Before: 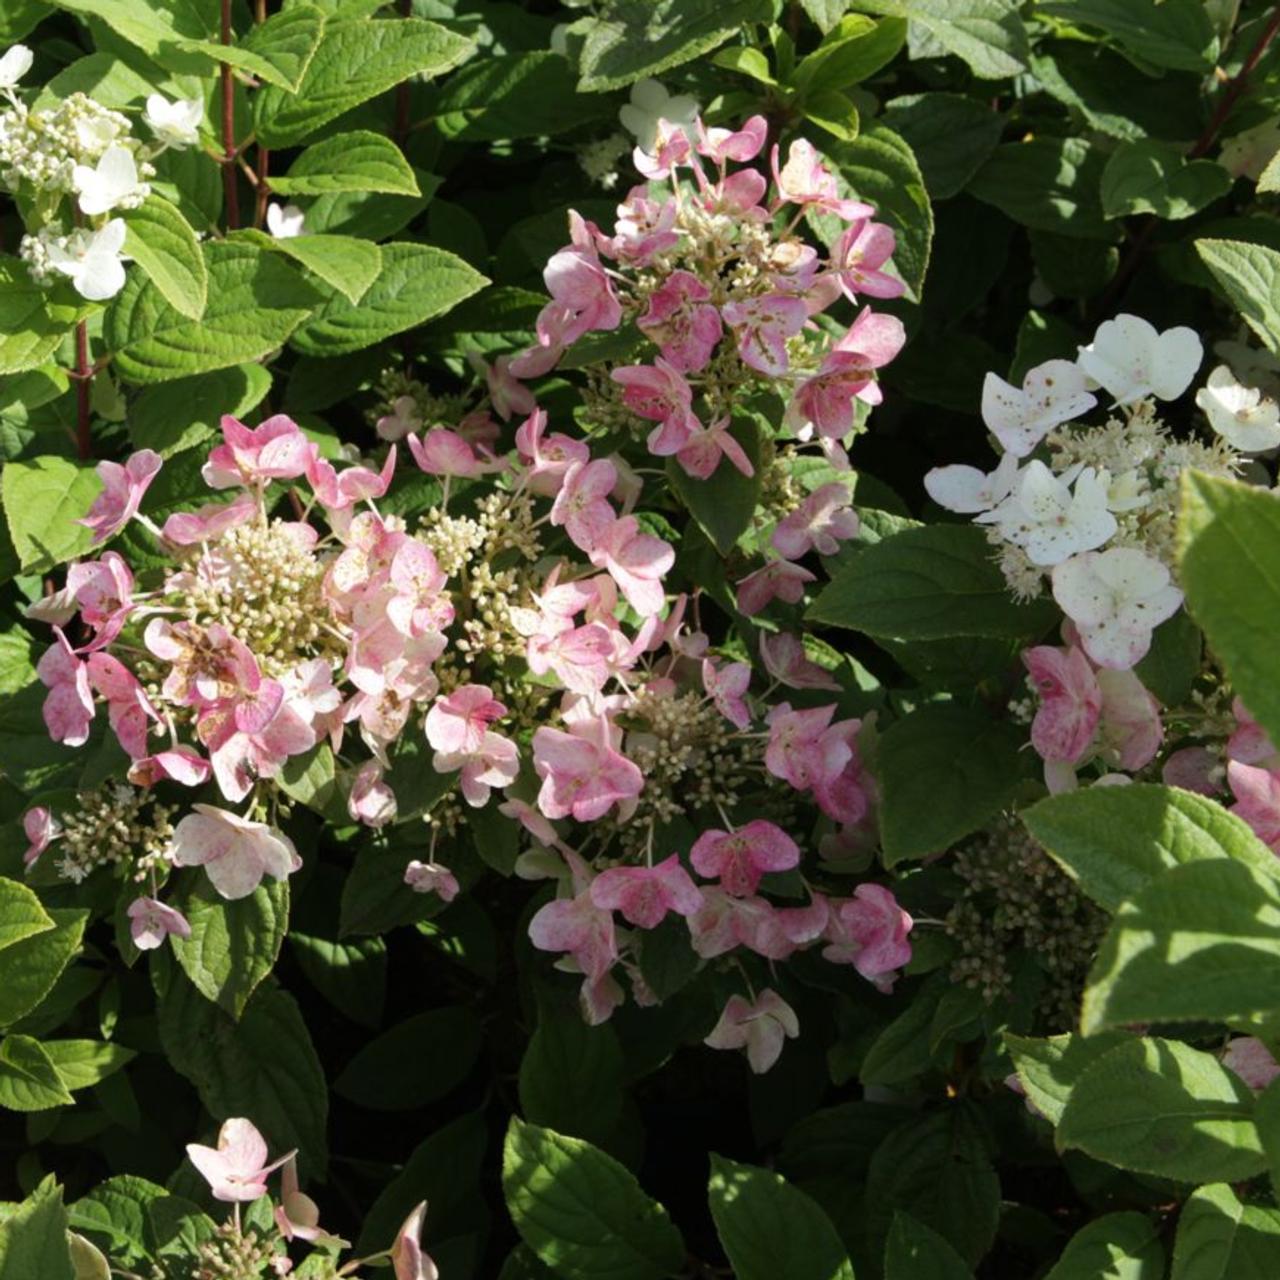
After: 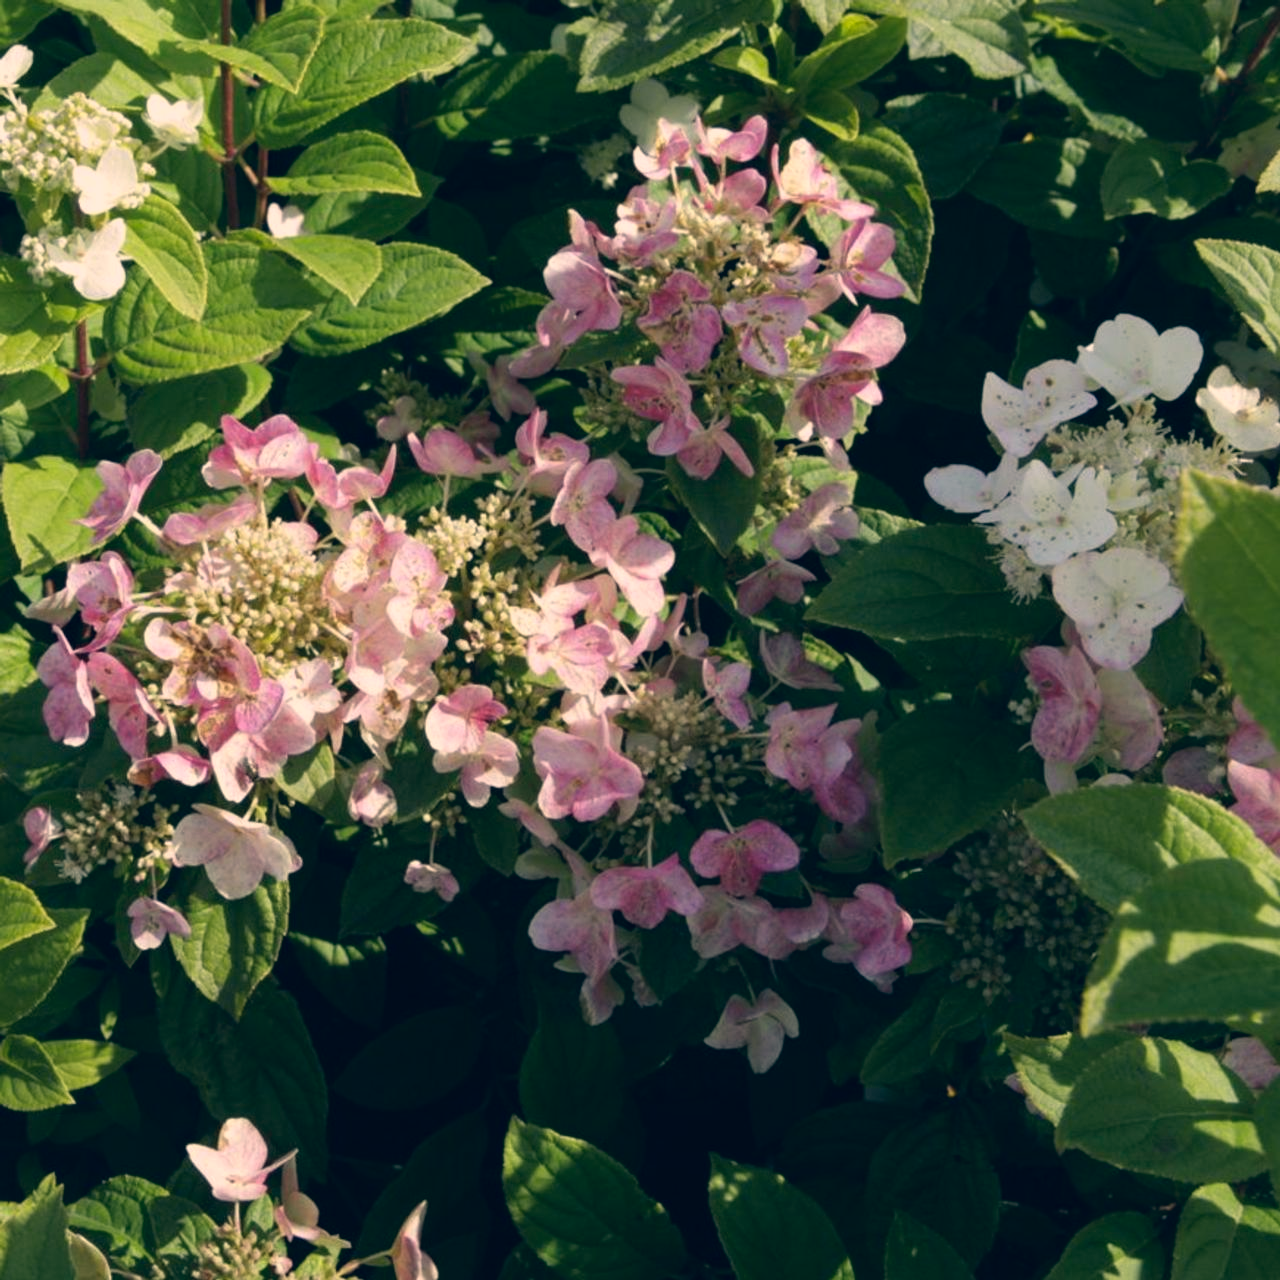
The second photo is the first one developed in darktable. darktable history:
color correction: highlights a* 10.34, highlights b* 13.97, shadows a* -10.21, shadows b* -14.95
exposure: exposure -0.153 EV, compensate exposure bias true, compensate highlight preservation false
